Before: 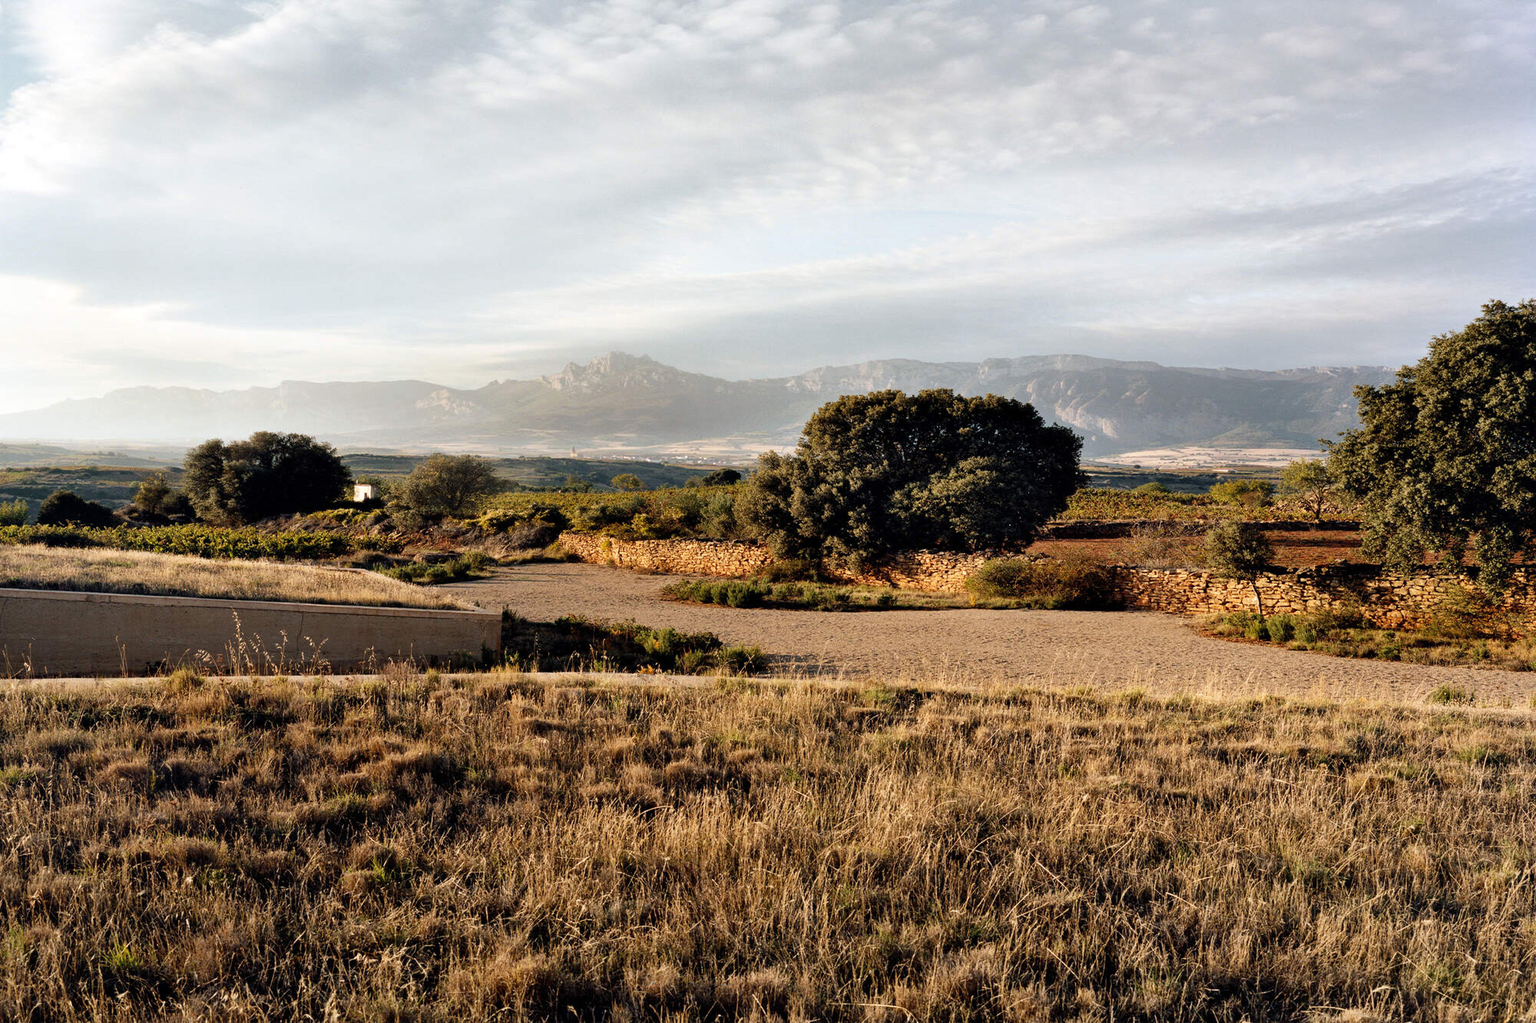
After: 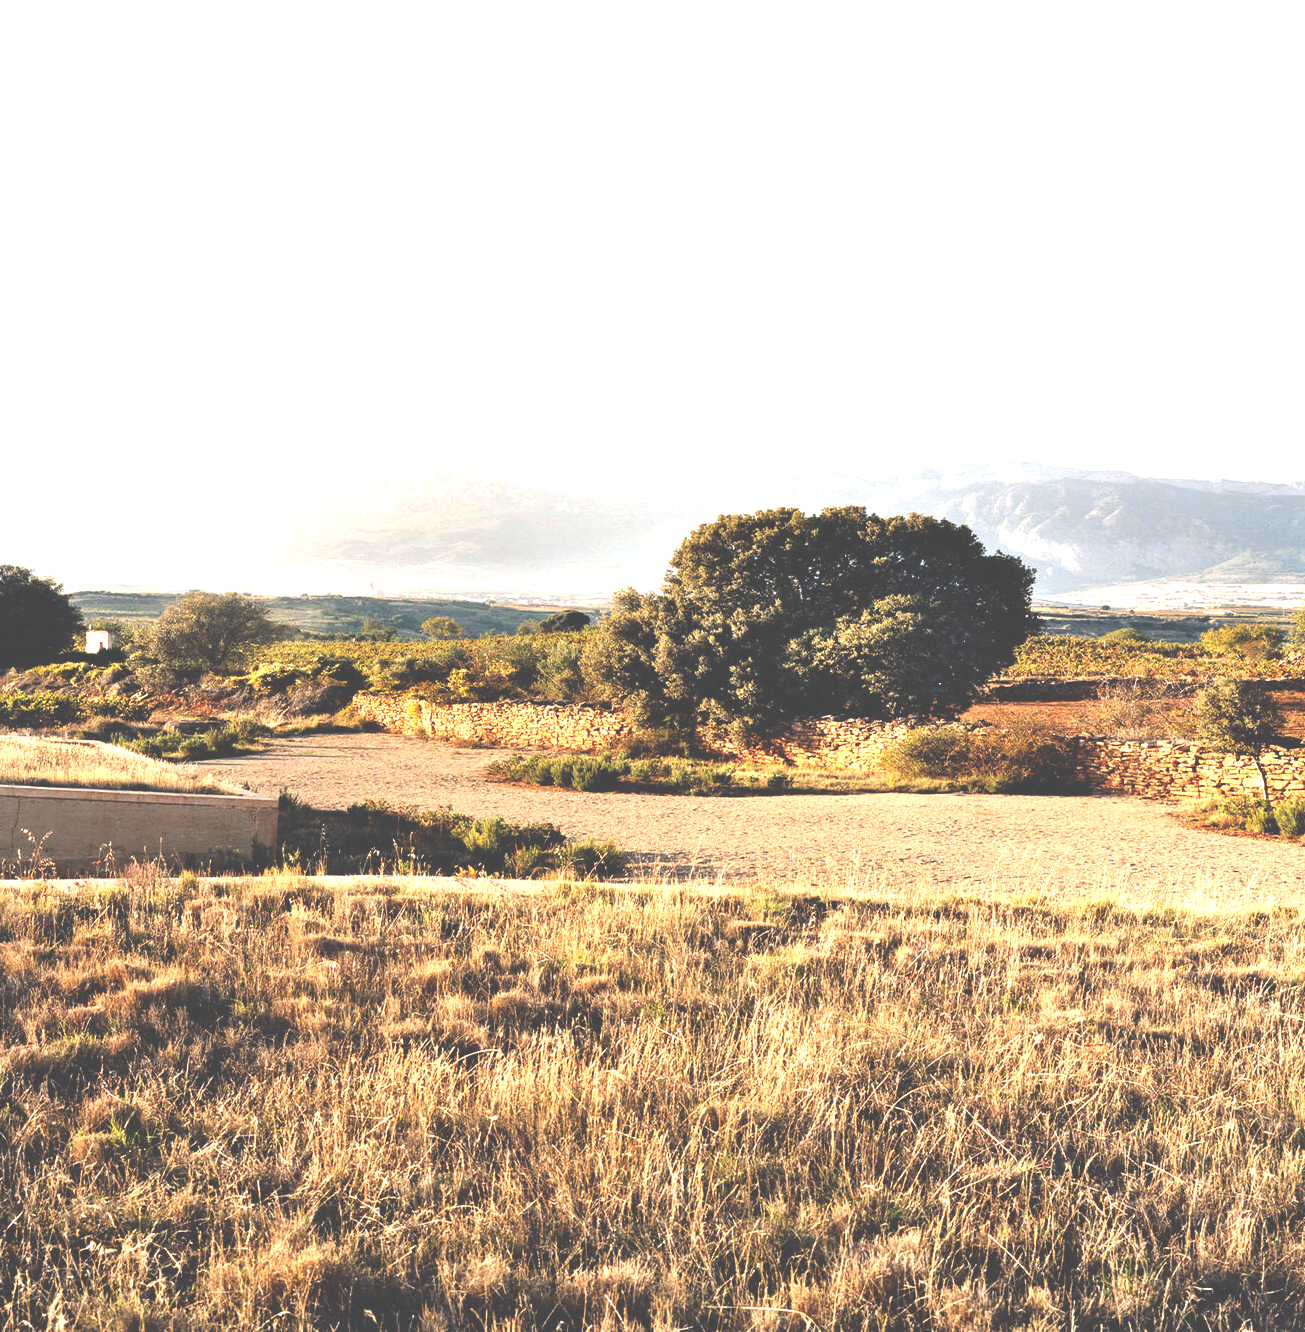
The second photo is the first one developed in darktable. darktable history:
exposure: black level correction -0.024, exposure 1.395 EV, compensate highlight preservation false
crop and rotate: left 18.767%, right 15.974%
